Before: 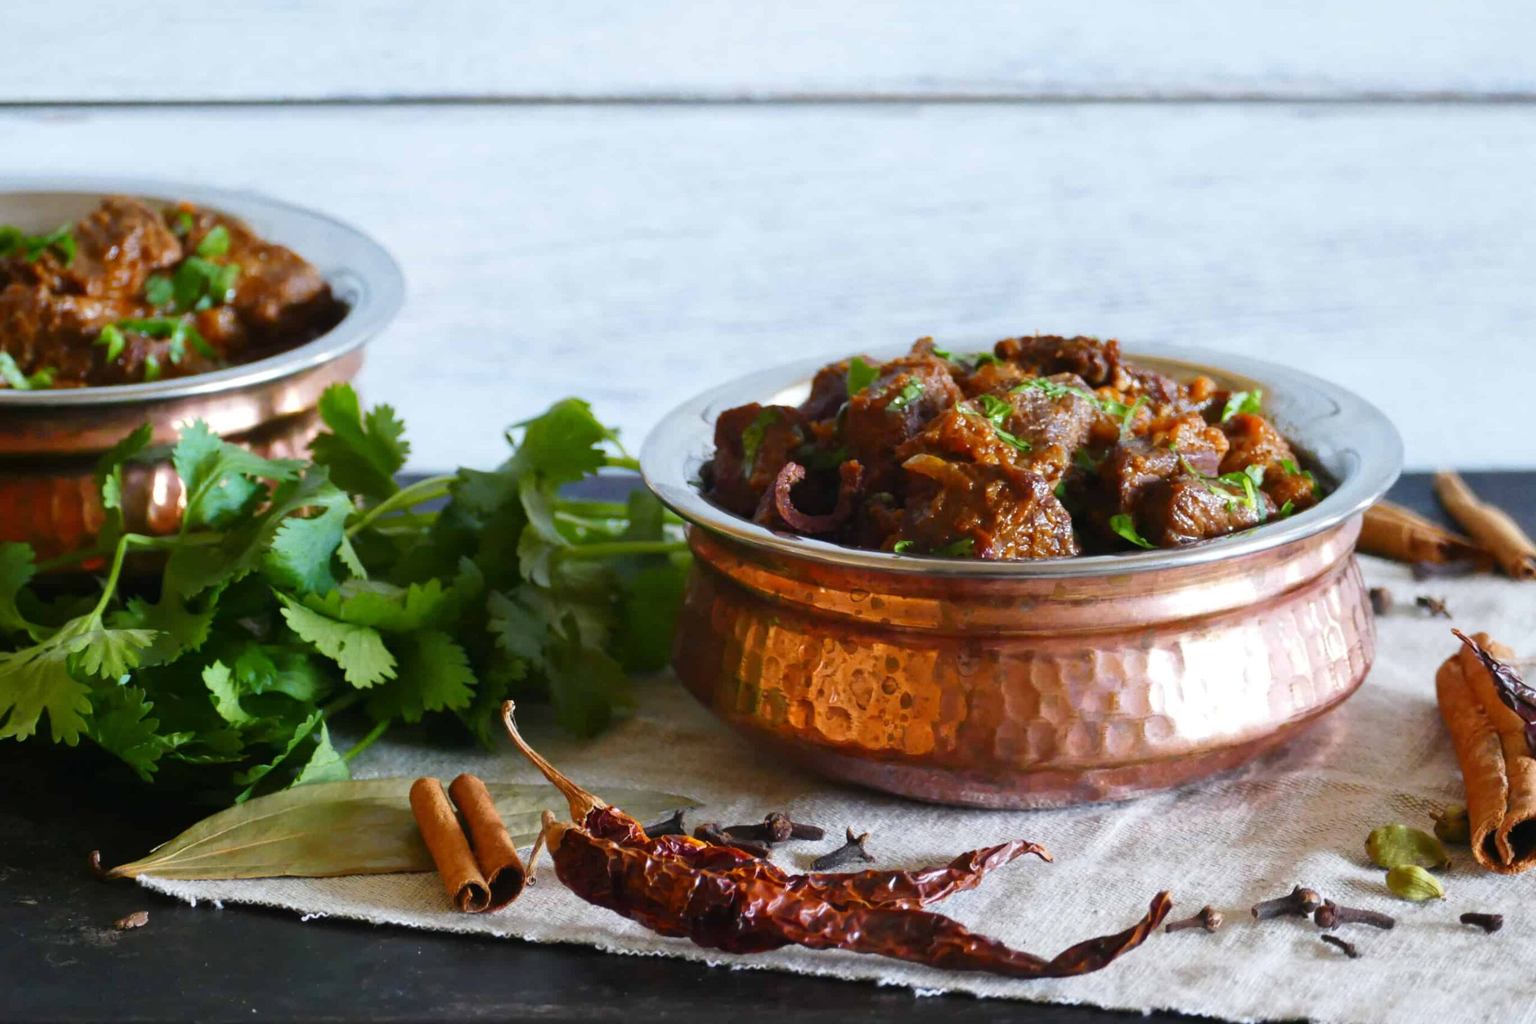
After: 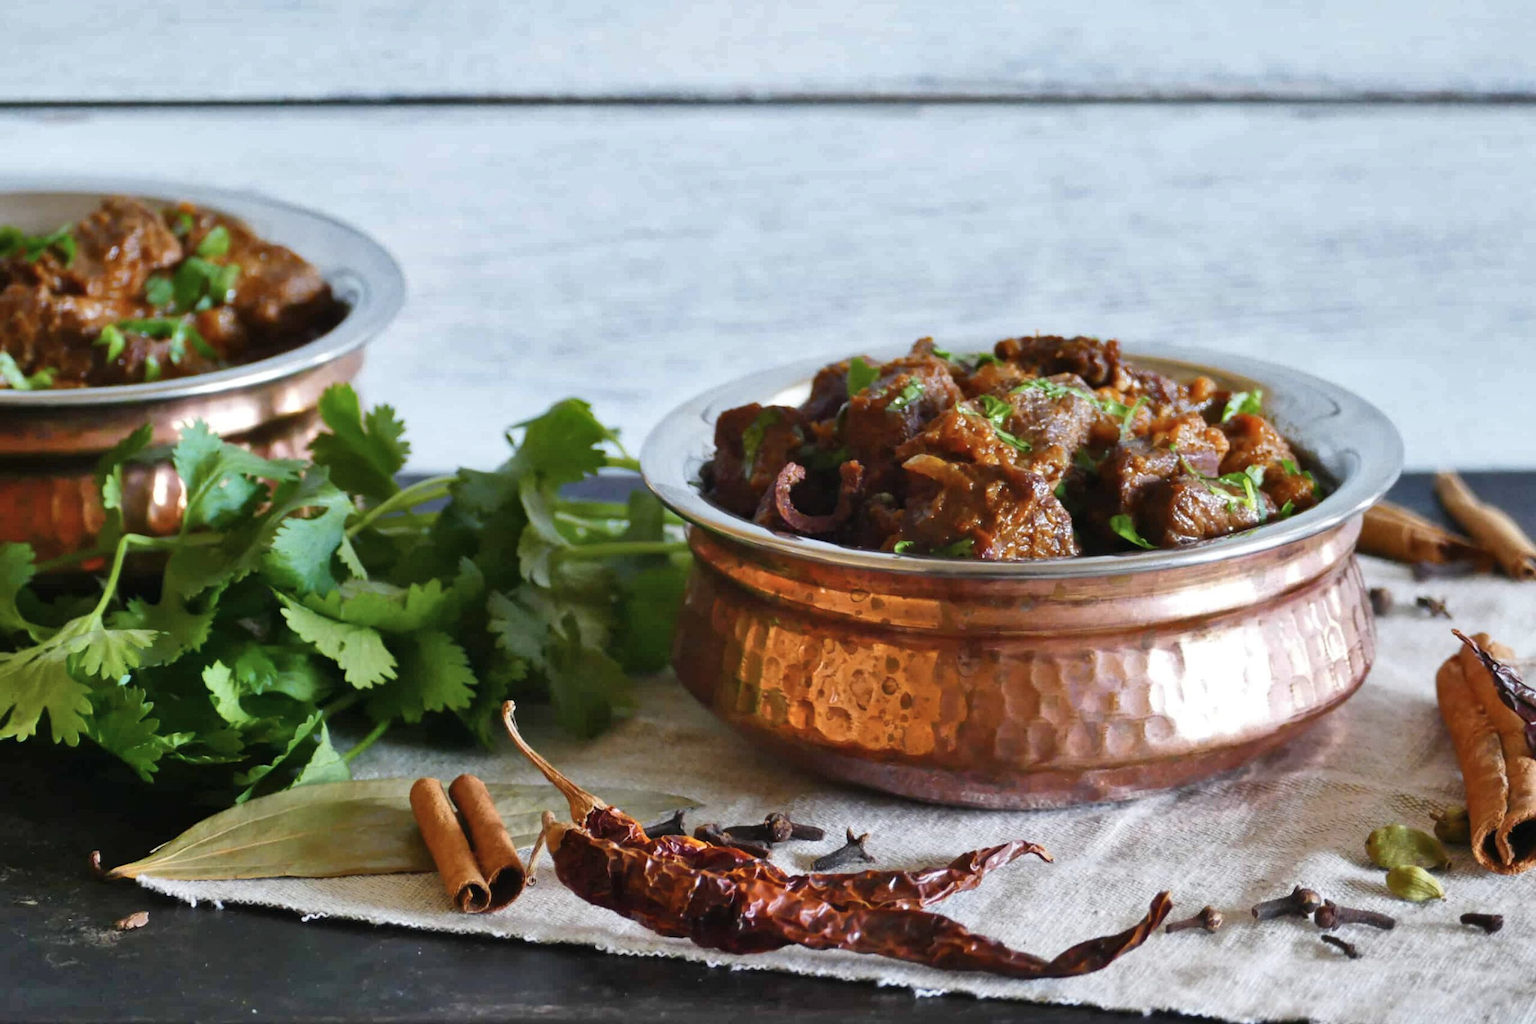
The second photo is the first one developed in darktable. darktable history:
shadows and highlights: low approximation 0.01, soften with gaussian
color correction: saturation 0.85
